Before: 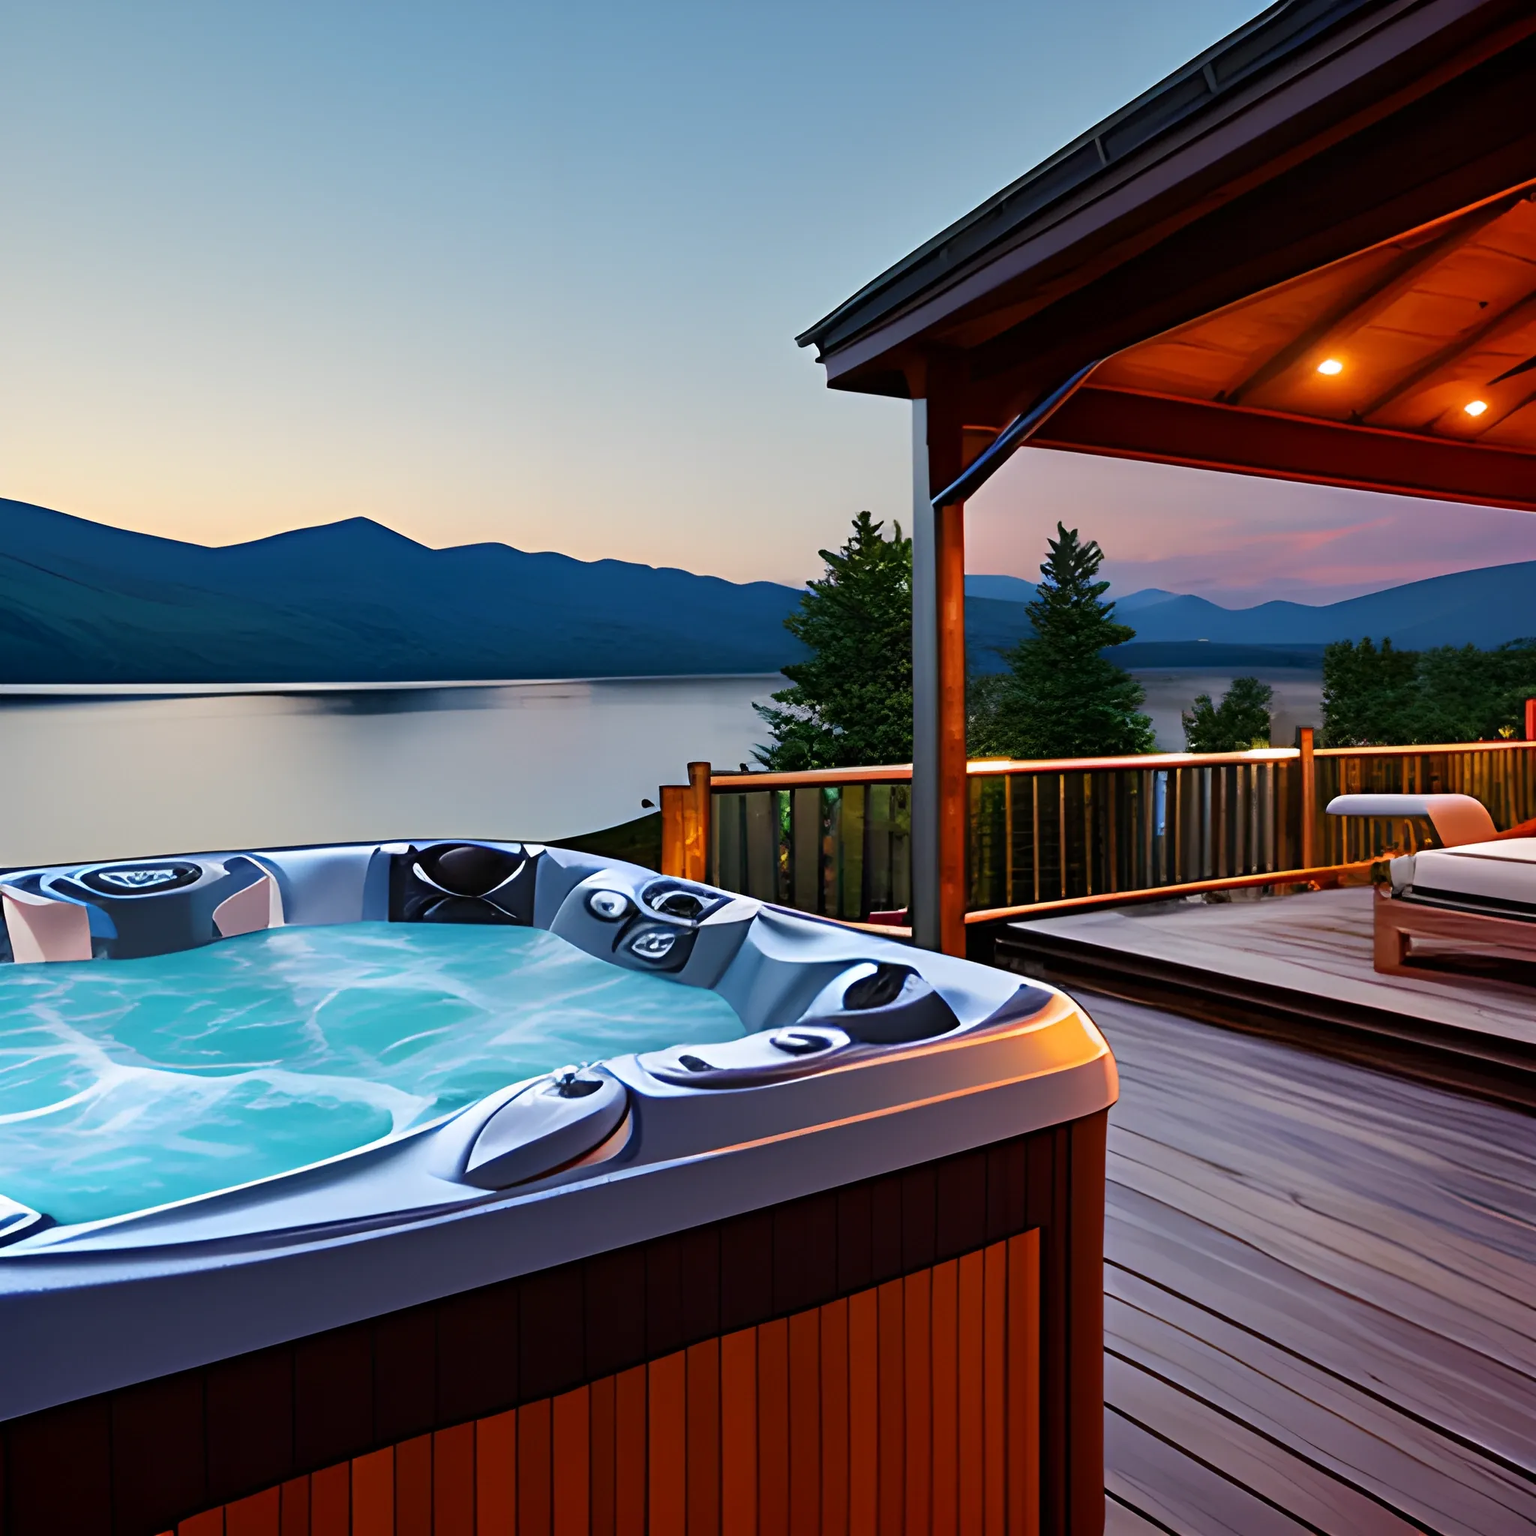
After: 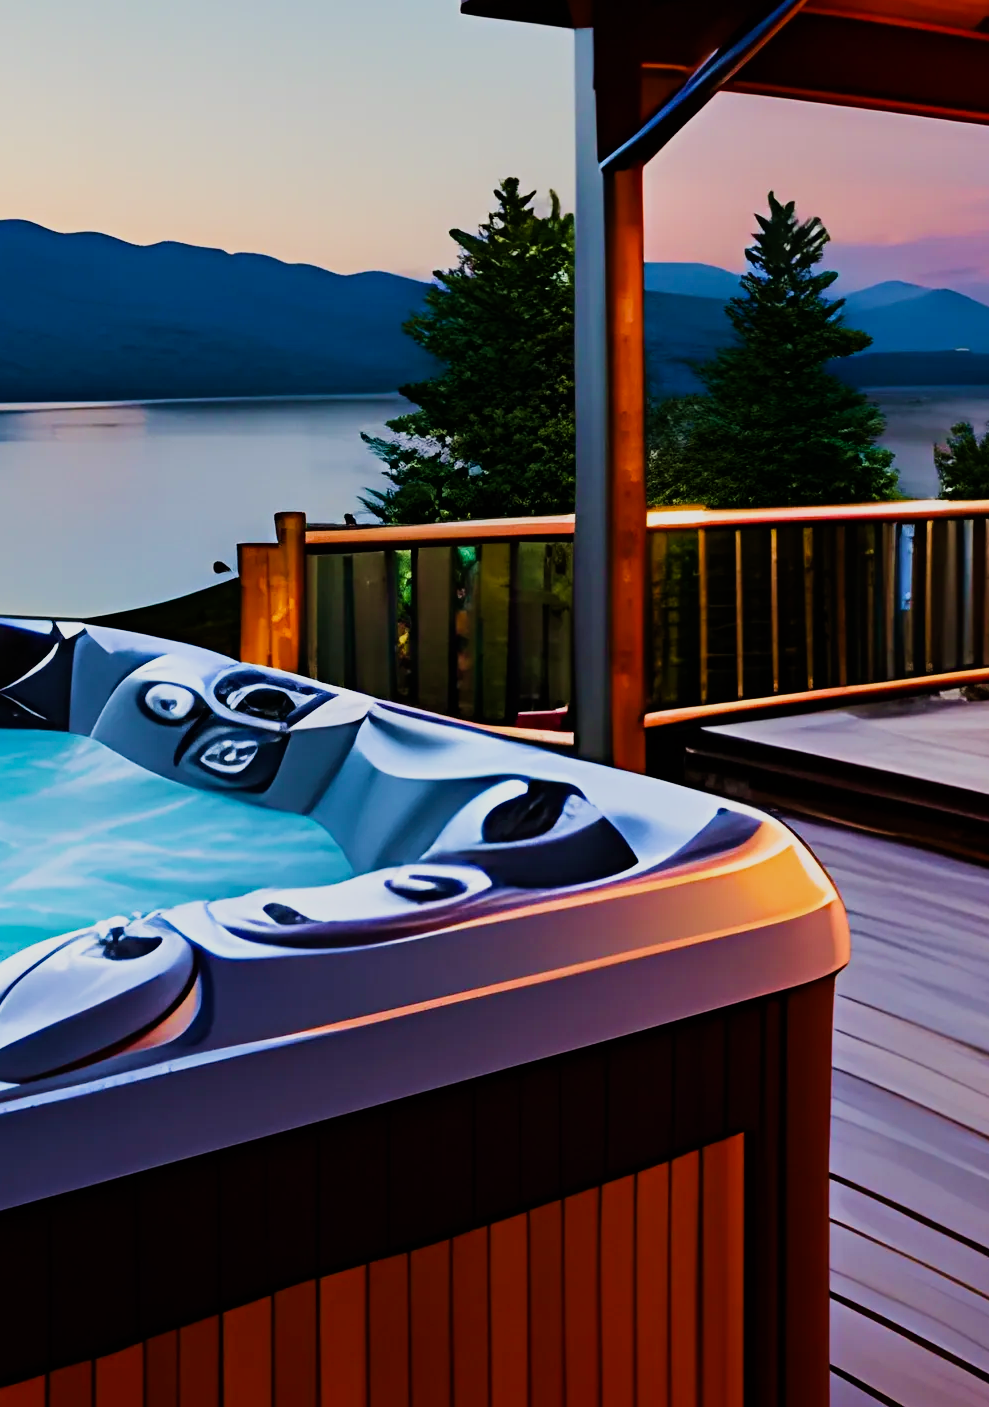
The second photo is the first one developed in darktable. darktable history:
crop: left 31.379%, top 24.658%, right 20.326%, bottom 6.628%
velvia: strength 50%
sigmoid: on, module defaults
